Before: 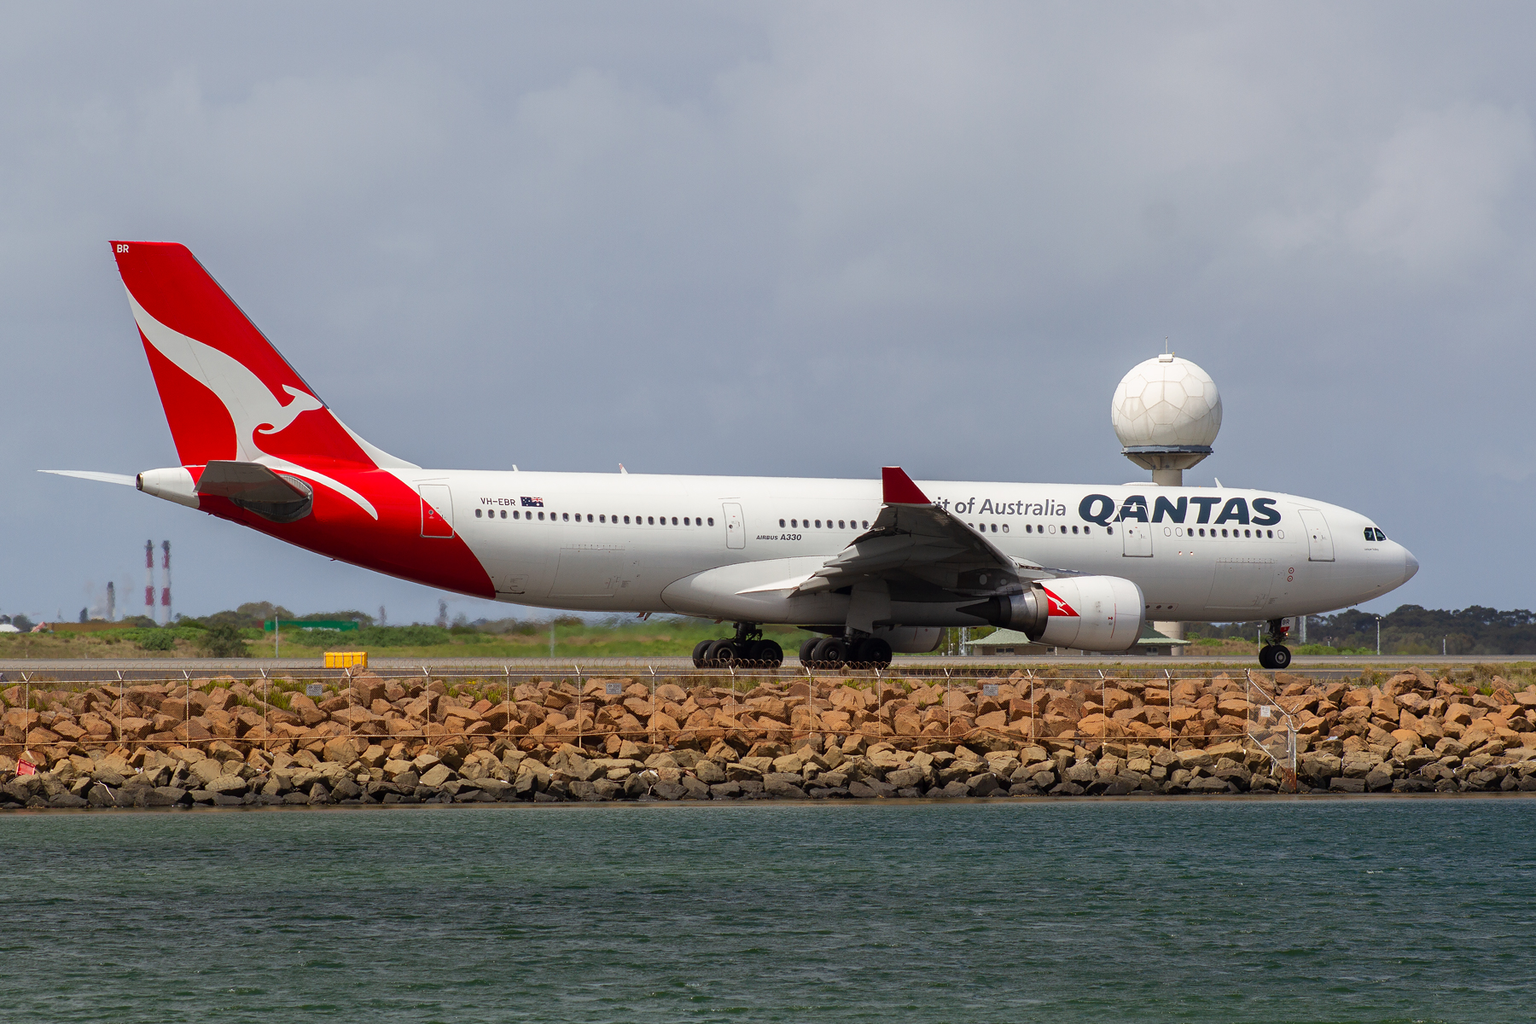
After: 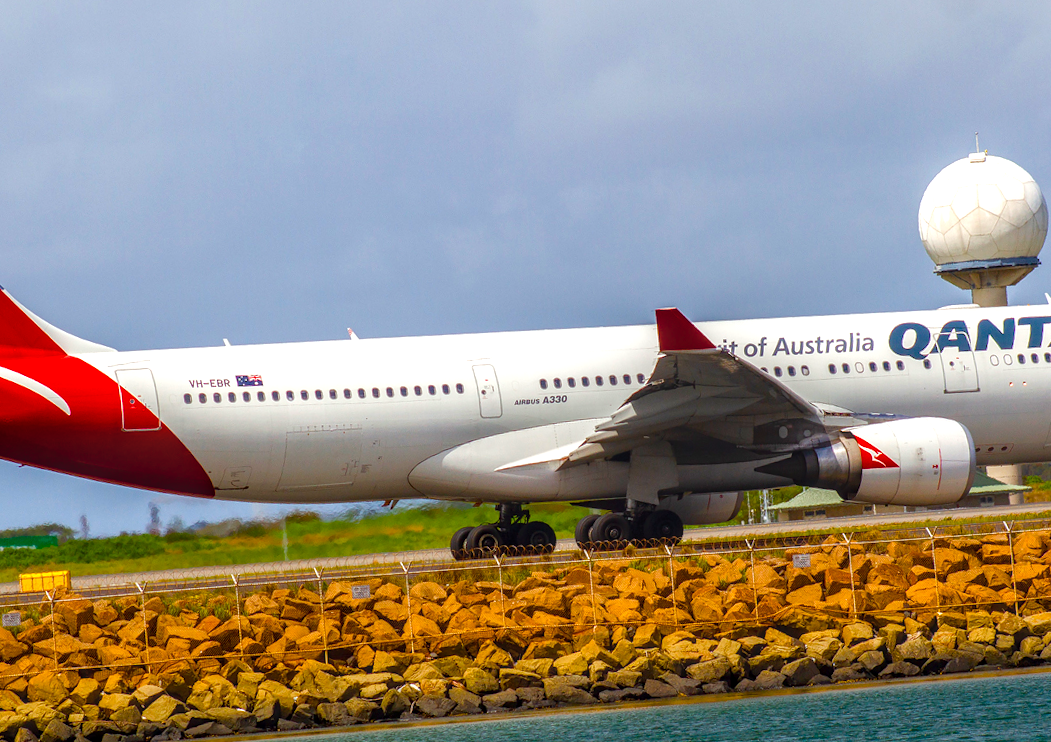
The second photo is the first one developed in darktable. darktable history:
rotate and perspective: rotation -4.25°, automatic cropping off
crop and rotate: left 22.13%, top 22.054%, right 22.026%, bottom 22.102%
color balance rgb: linear chroma grading › shadows 10%, linear chroma grading › highlights 10%, linear chroma grading › global chroma 15%, linear chroma grading › mid-tones 15%, perceptual saturation grading › global saturation 40%, perceptual saturation grading › highlights -25%, perceptual saturation grading › mid-tones 35%, perceptual saturation grading › shadows 35%, perceptual brilliance grading › global brilliance 11.29%, global vibrance 11.29%
local contrast: highlights 0%, shadows 0%, detail 133%
